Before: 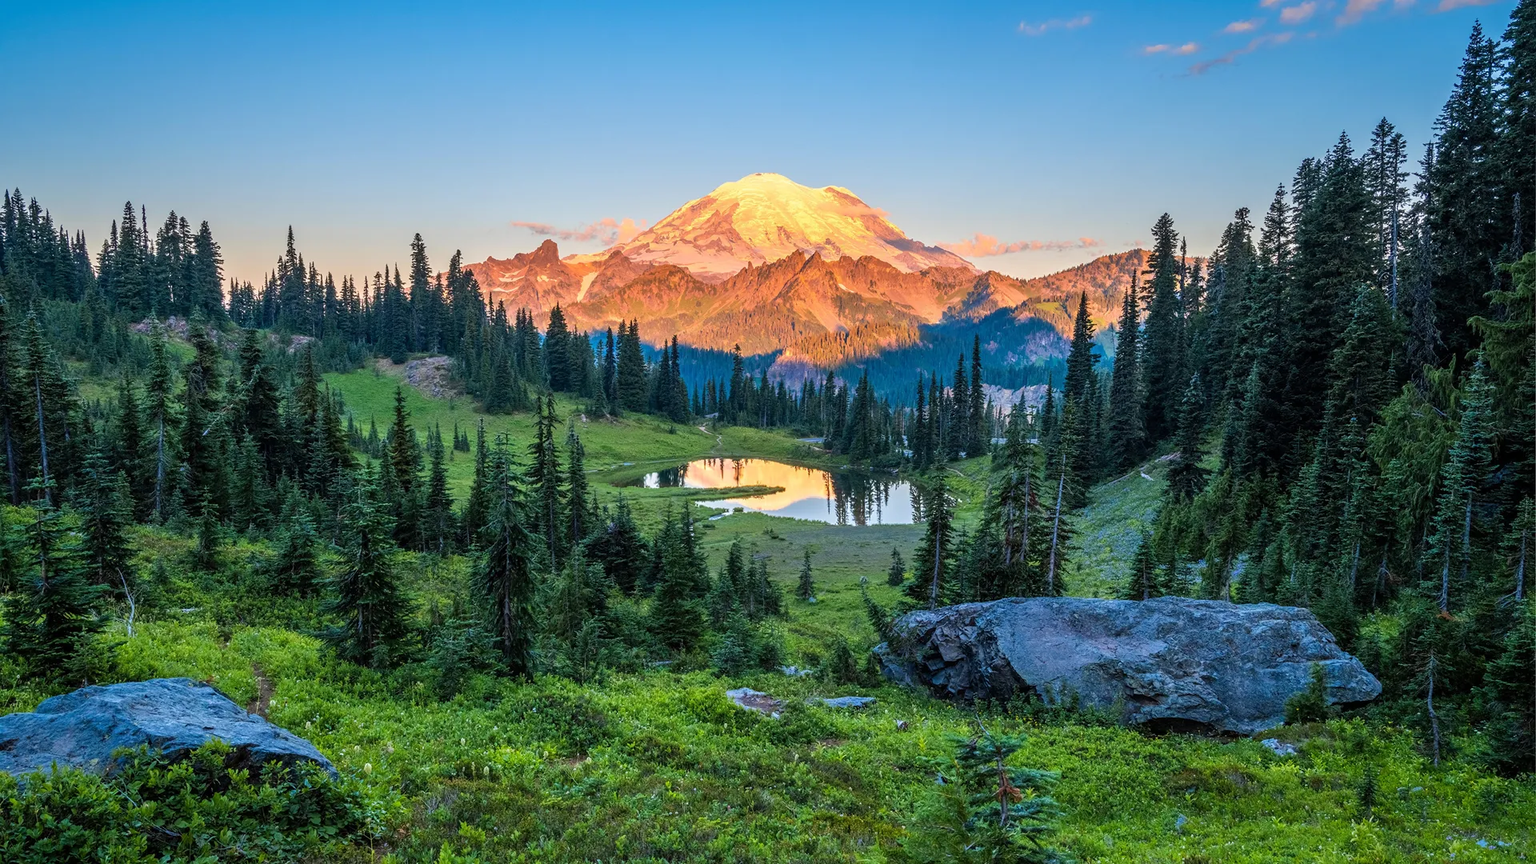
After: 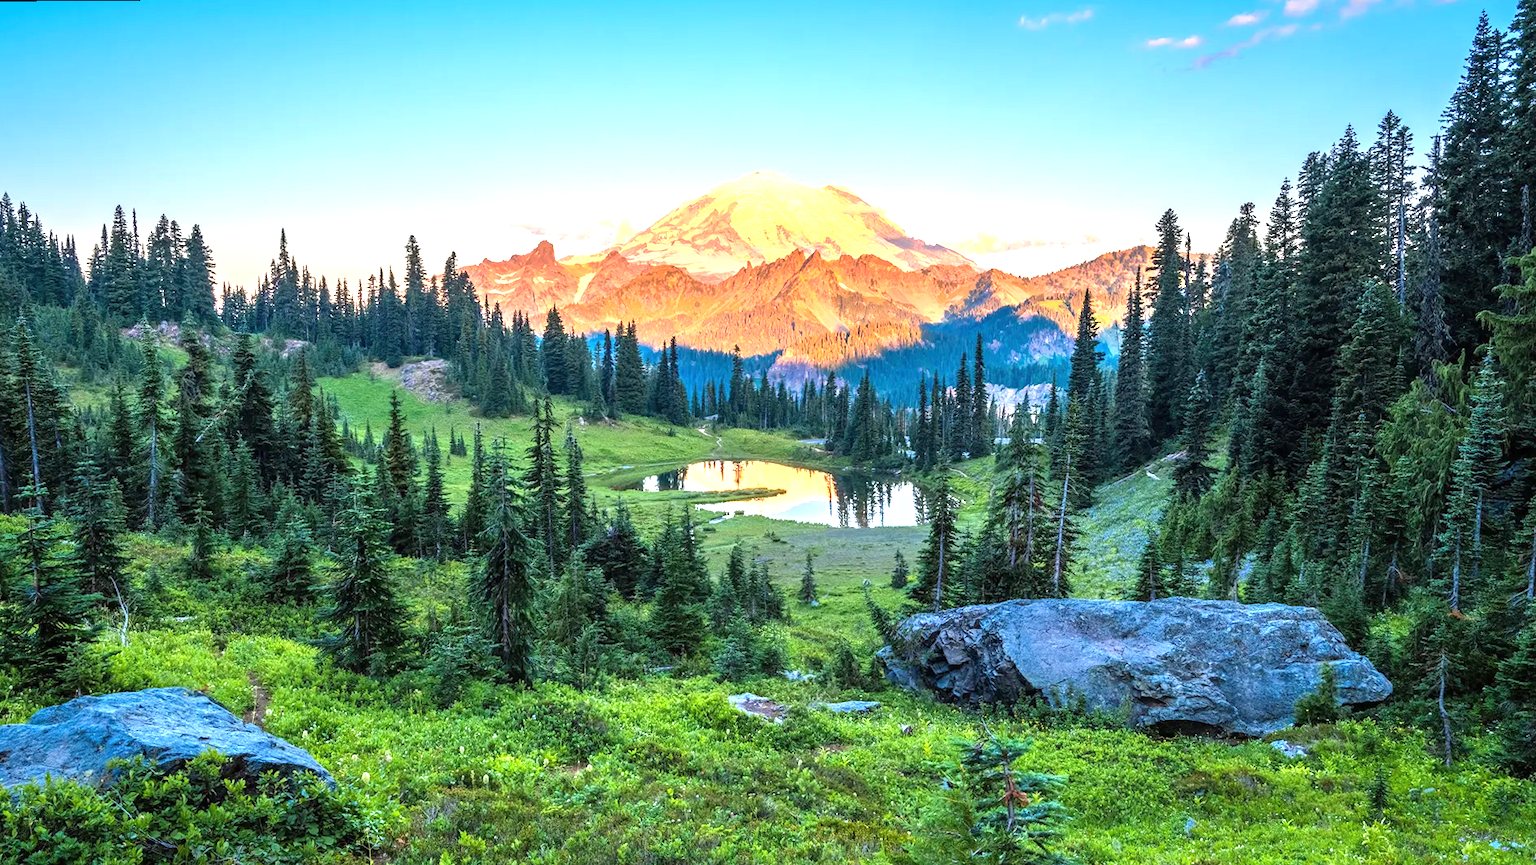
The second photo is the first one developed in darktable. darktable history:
rotate and perspective: rotation -0.45°, automatic cropping original format, crop left 0.008, crop right 0.992, crop top 0.012, crop bottom 0.988
exposure: black level correction 0, exposure 1.1 EV, compensate highlight preservation false
